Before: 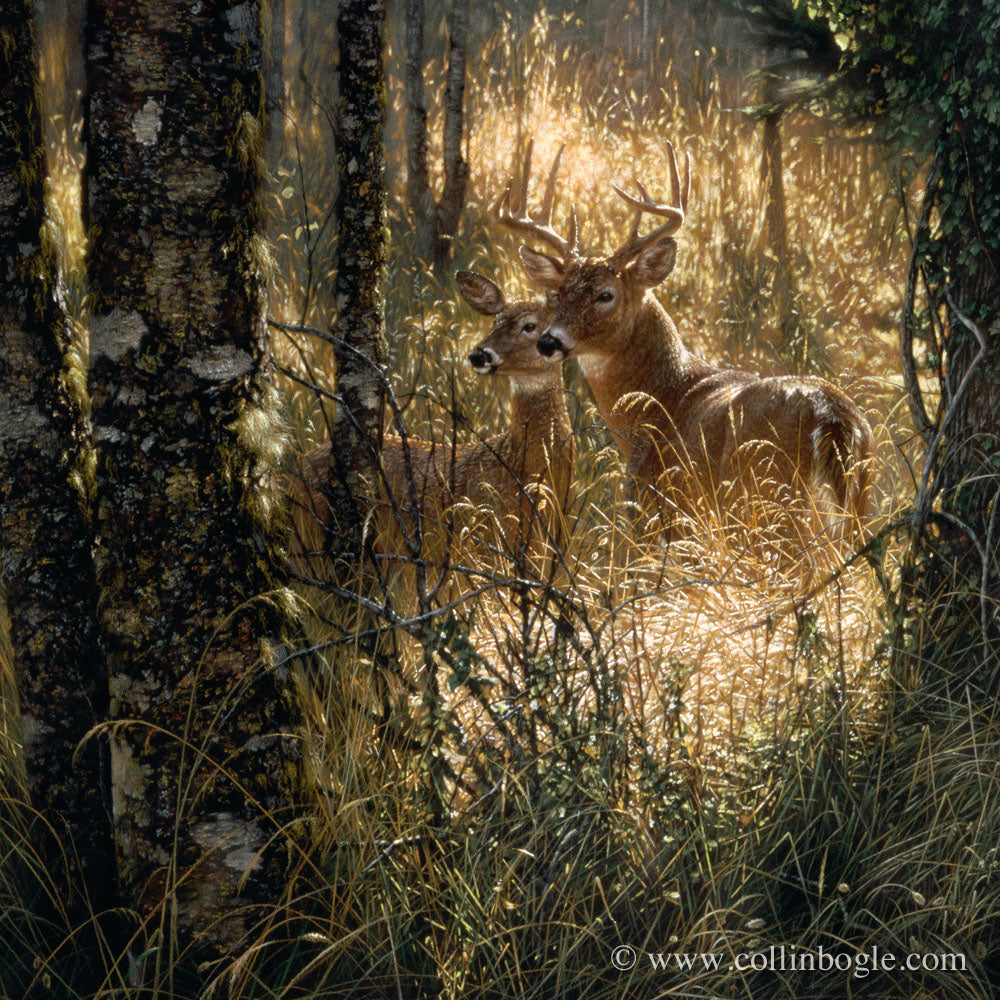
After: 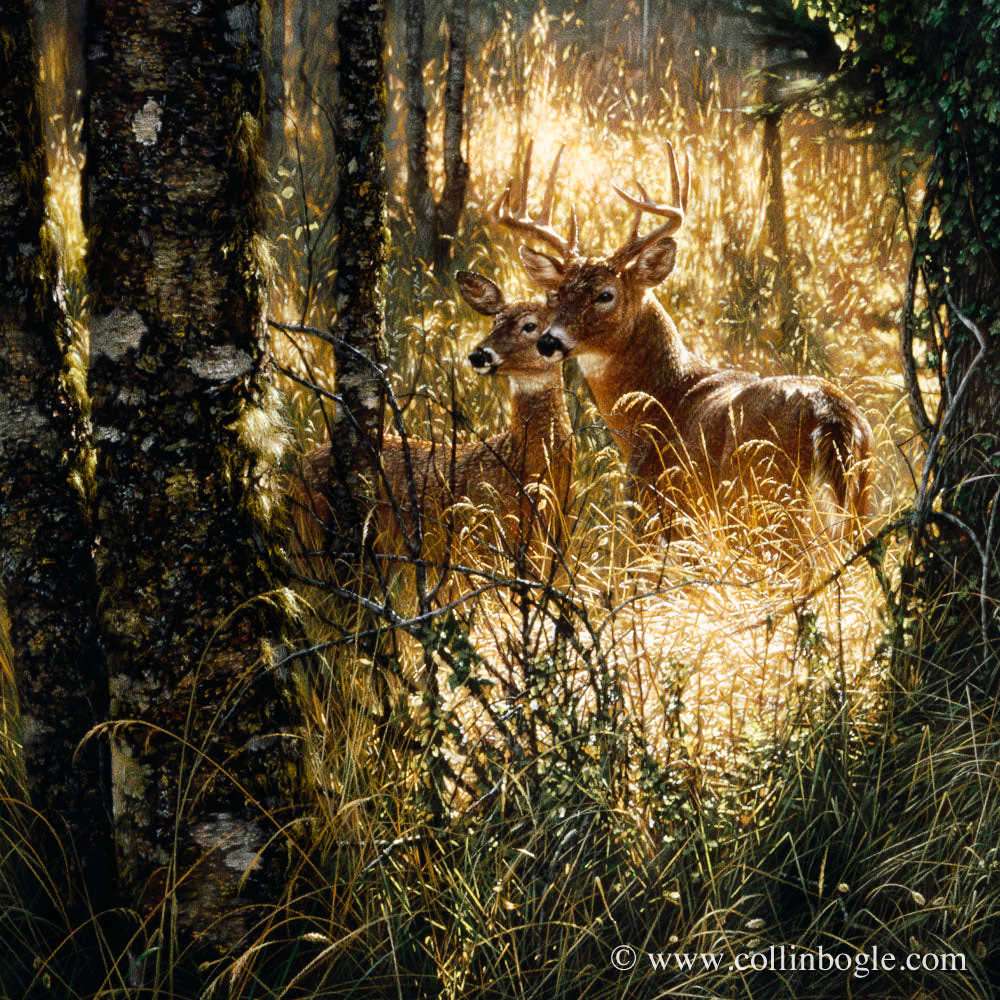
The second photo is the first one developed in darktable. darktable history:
base curve: curves: ch0 [(0, 0) (0.032, 0.025) (0.121, 0.166) (0.206, 0.329) (0.605, 0.79) (1, 1)], preserve colors none
contrast brightness saturation: contrast 0.07
